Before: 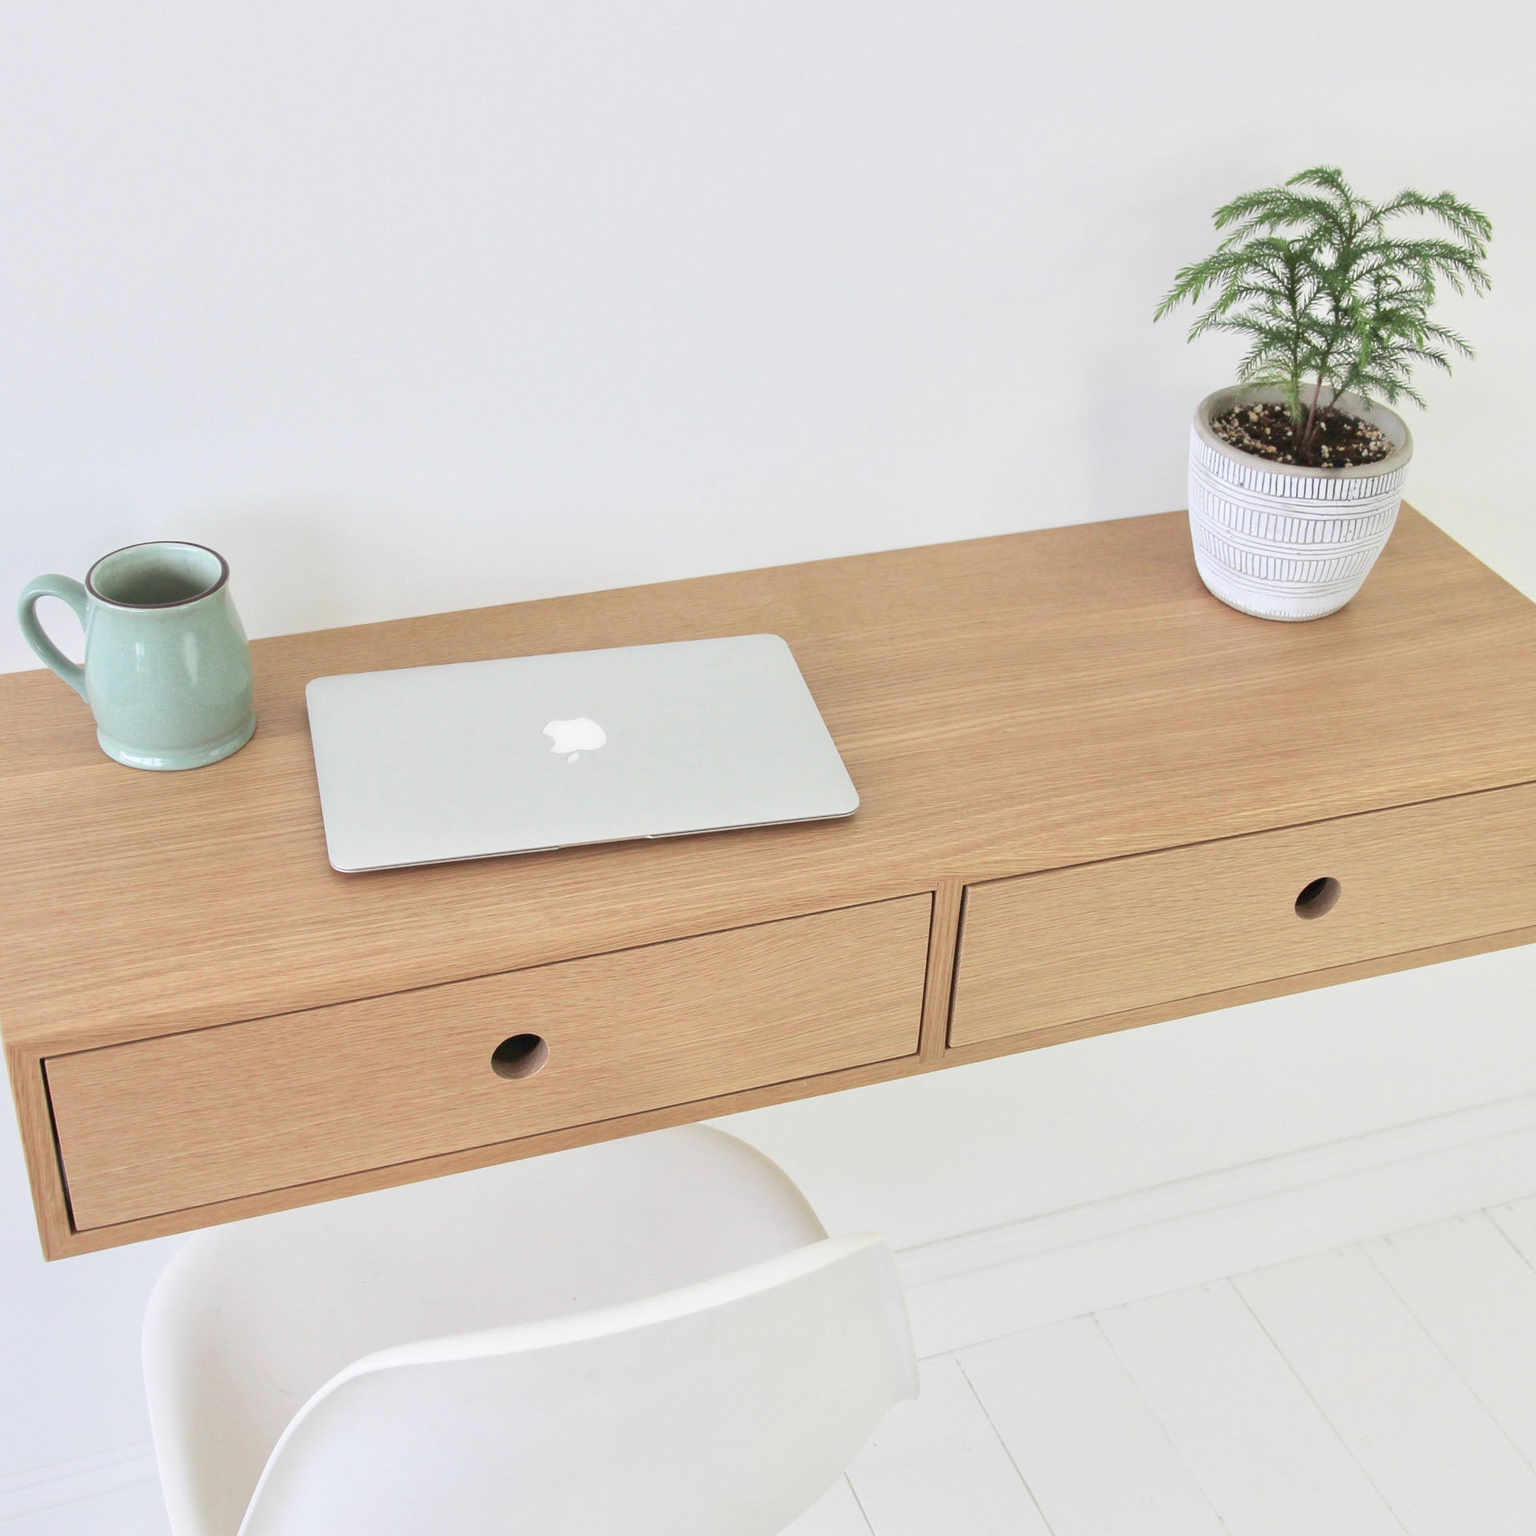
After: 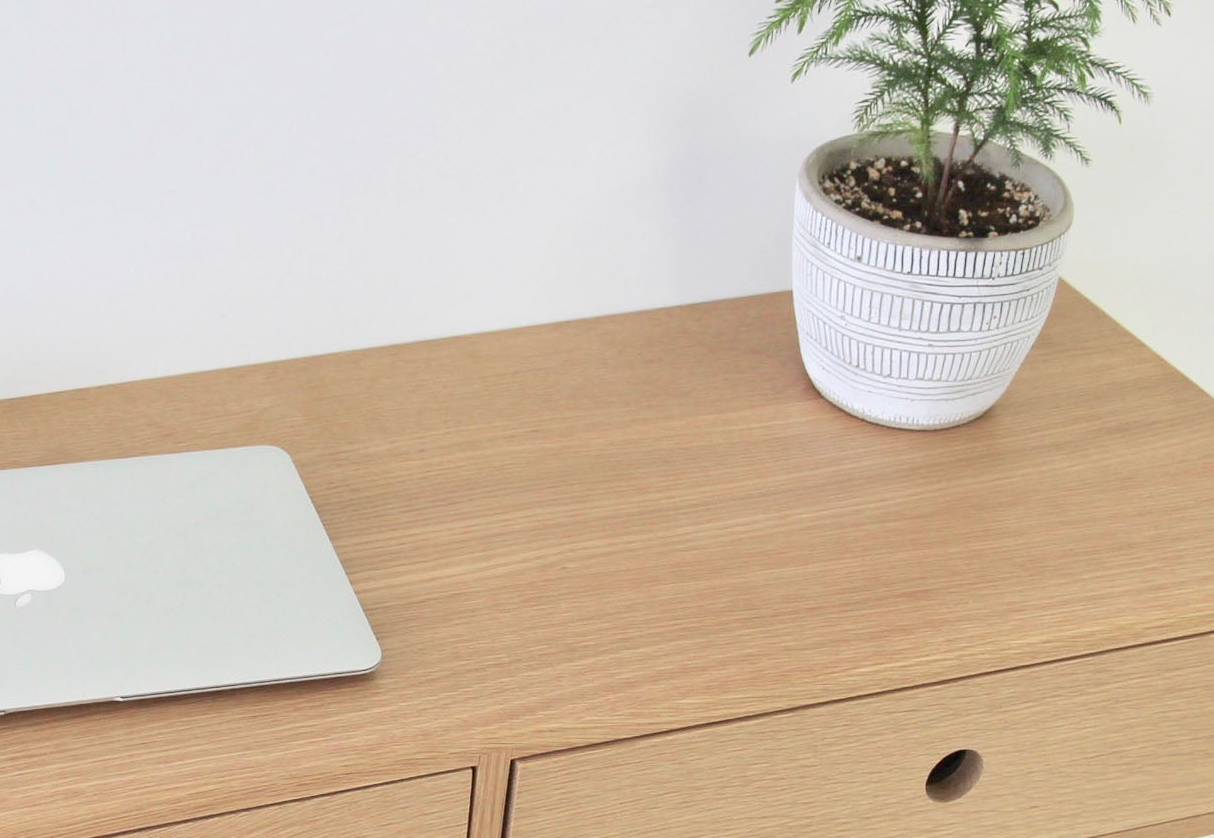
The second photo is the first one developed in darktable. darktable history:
crop: left 36.115%, top 18.109%, right 0.621%, bottom 38.238%
